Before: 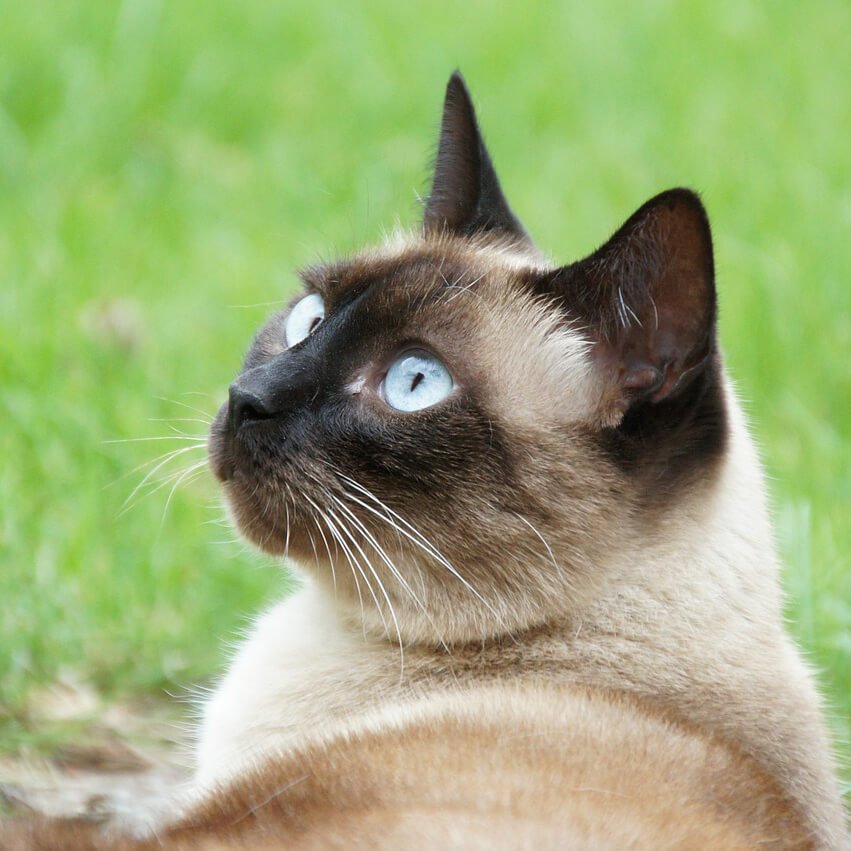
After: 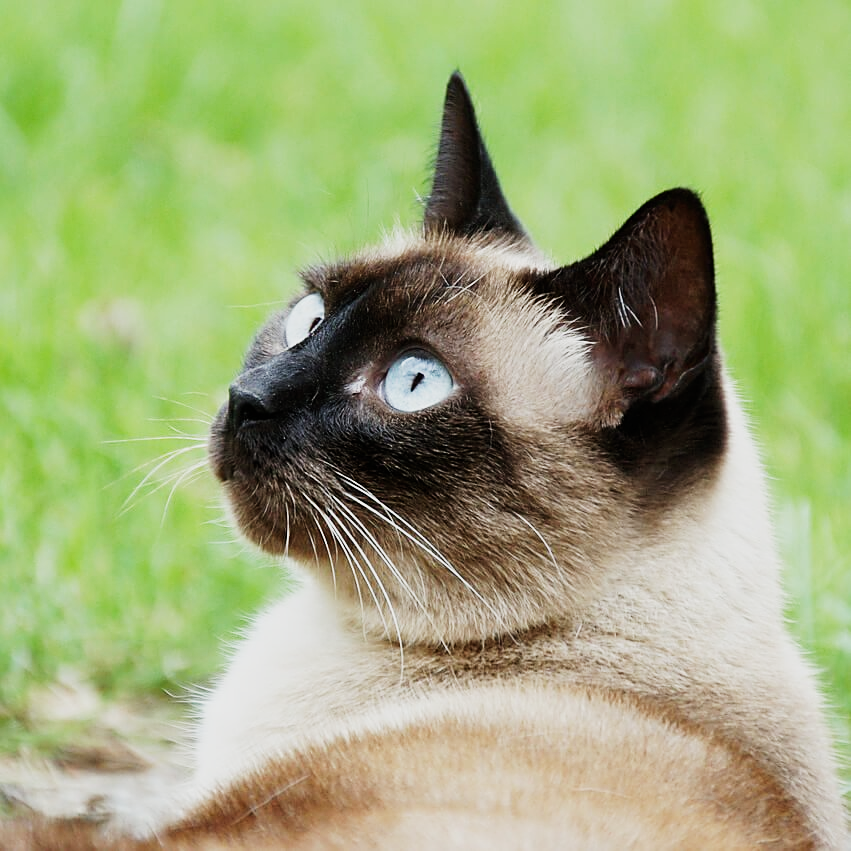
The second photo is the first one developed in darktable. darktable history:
sigmoid: contrast 1.7, skew 0.1, preserve hue 0%, red attenuation 0.1, red rotation 0.035, green attenuation 0.1, green rotation -0.017, blue attenuation 0.15, blue rotation -0.052, base primaries Rec2020
sharpen: on, module defaults
